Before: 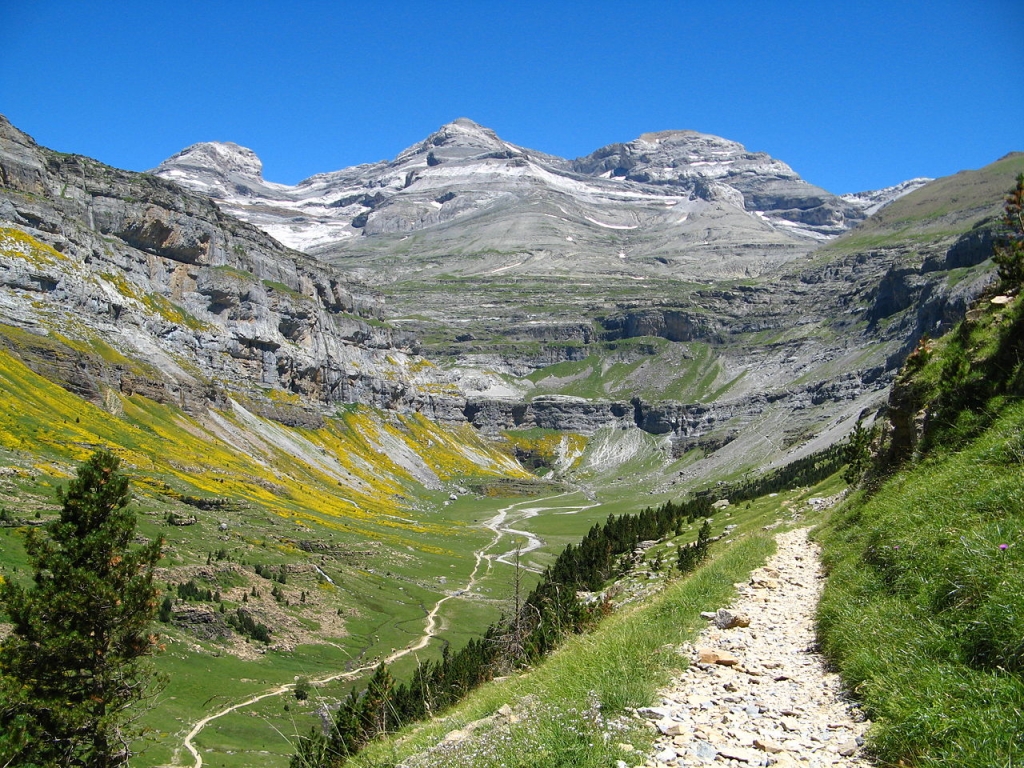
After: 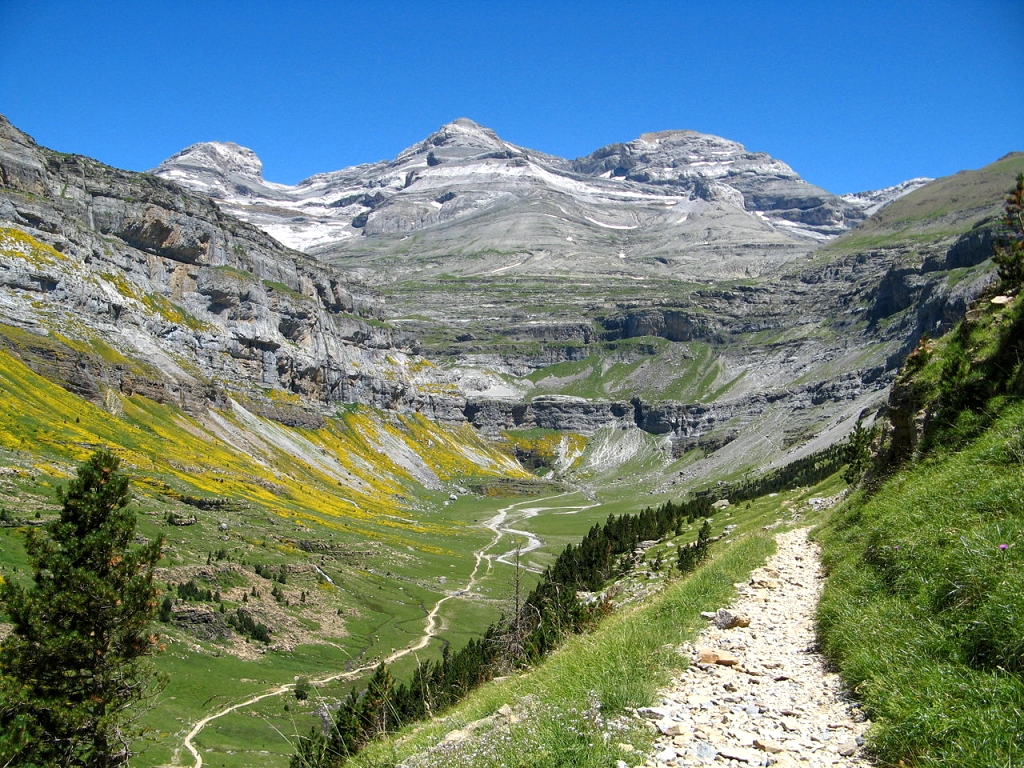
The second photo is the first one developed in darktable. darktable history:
local contrast: highlights 107%, shadows 98%, detail 120%, midtone range 0.2
